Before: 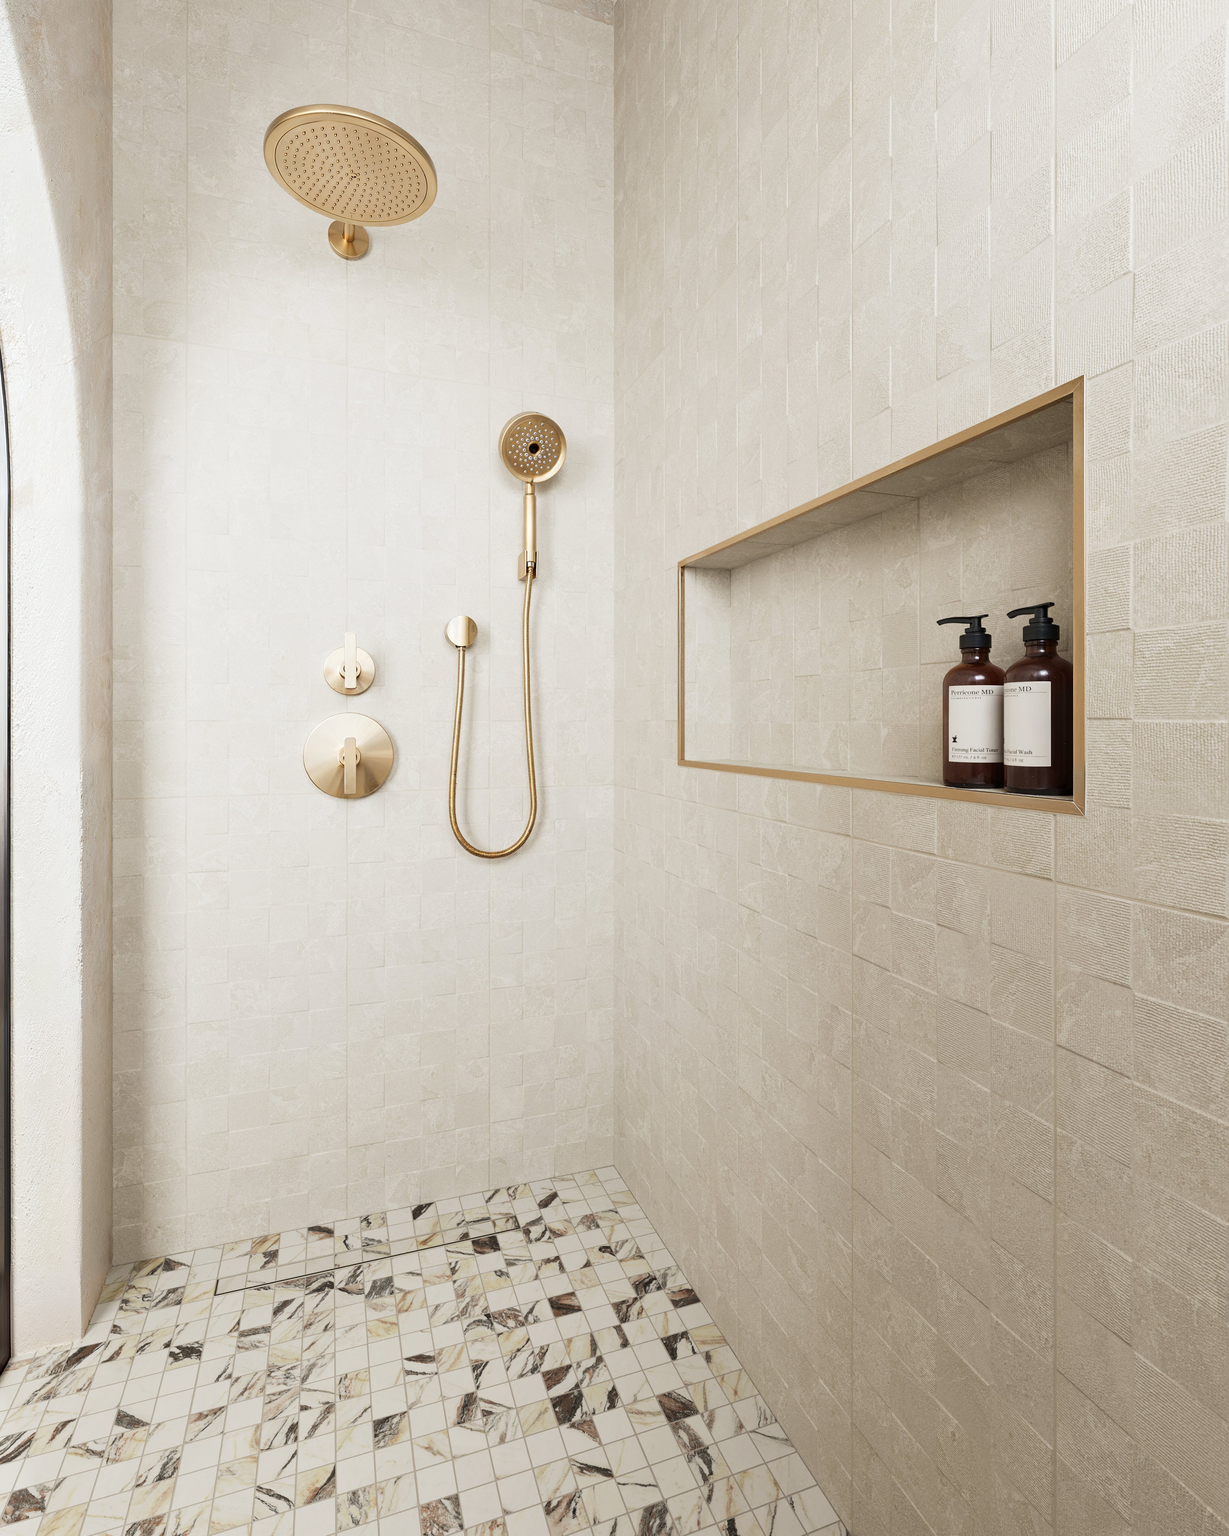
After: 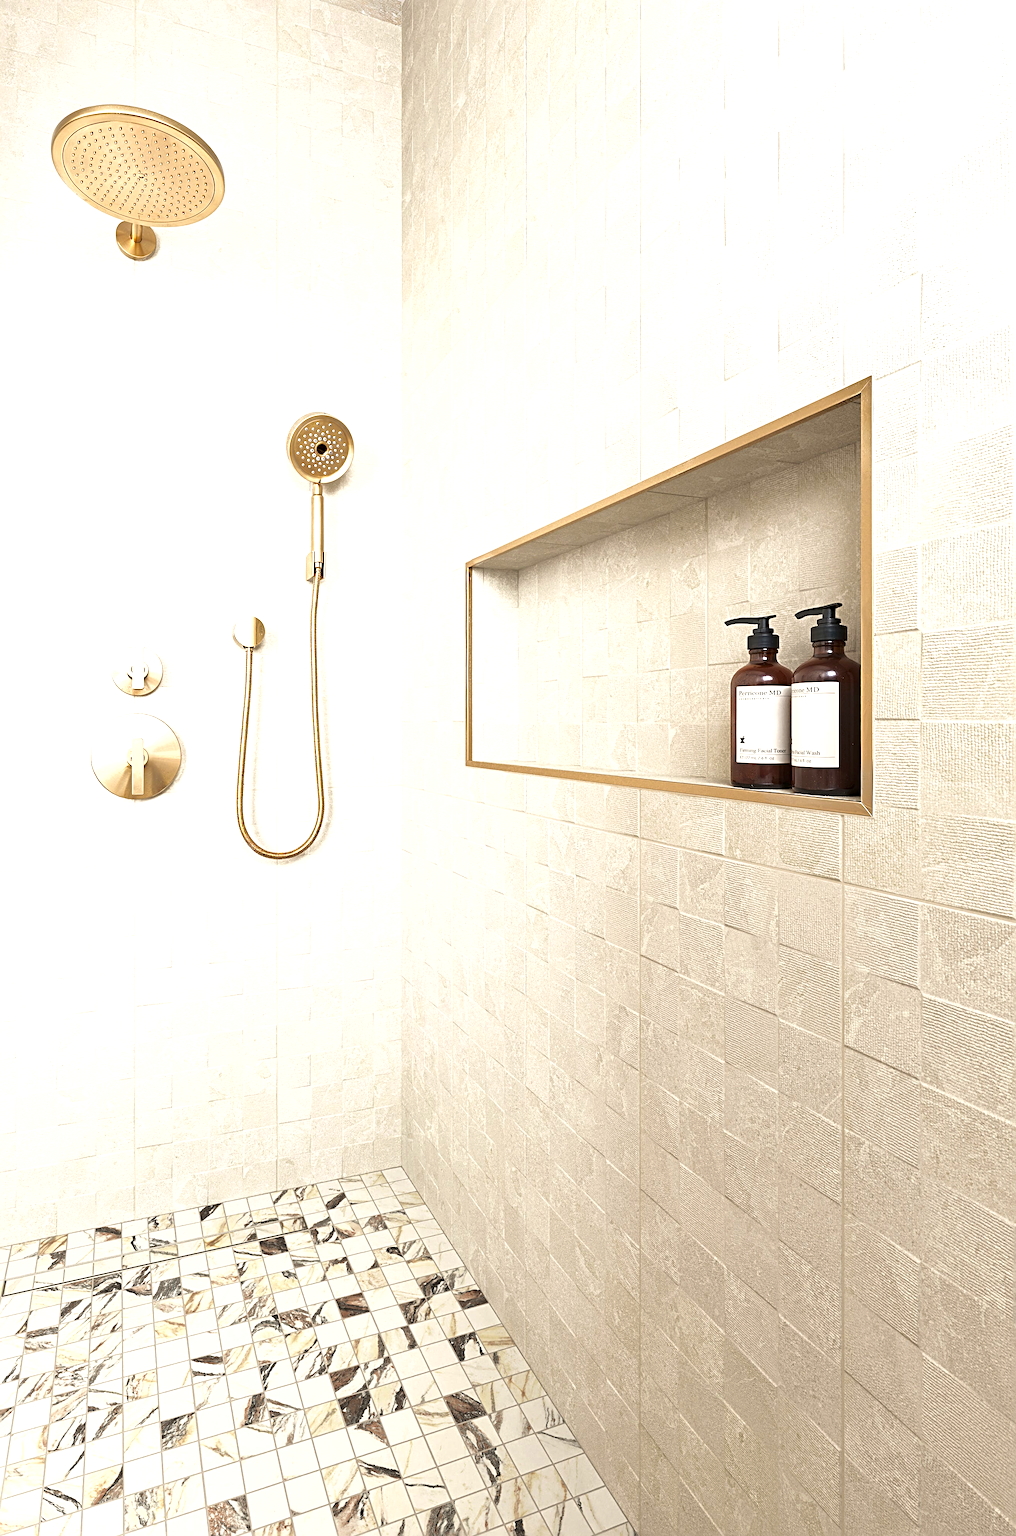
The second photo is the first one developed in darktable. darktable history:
sharpen: radius 4.875
crop: left 17.34%, bottom 0.026%
shadows and highlights: shadows -20.56, white point adjustment -2.17, highlights -34.77, shadows color adjustment 98.01%, highlights color adjustment 58.51%
exposure: black level correction 0, exposure 1.001 EV, compensate highlight preservation false
